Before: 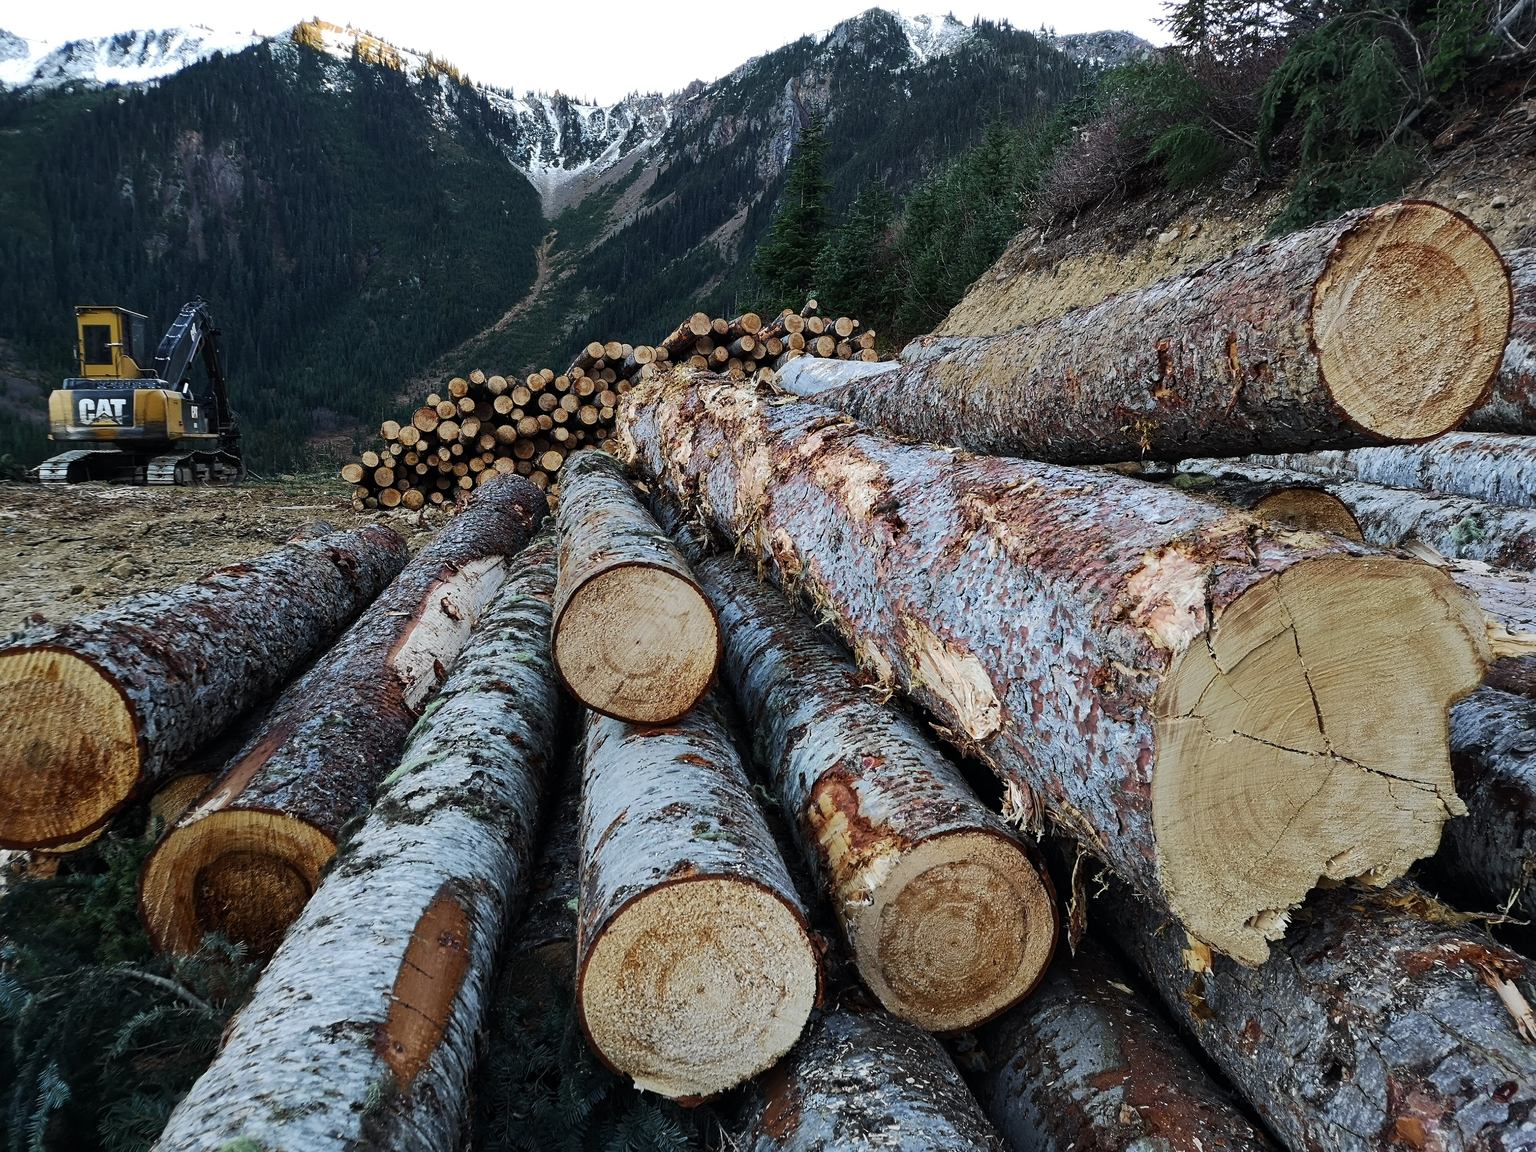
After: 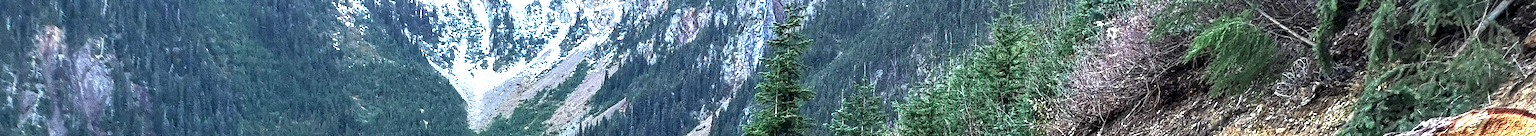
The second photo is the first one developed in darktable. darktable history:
grain: coarseness 11.82 ISO, strength 36.67%, mid-tones bias 74.17%
crop and rotate: left 9.644%, top 9.491%, right 6.021%, bottom 80.509%
exposure: exposure 1.5 EV, compensate highlight preservation false
contrast brightness saturation: contrast 0.07, brightness 0.18, saturation 0.4
local contrast: detail 160%
